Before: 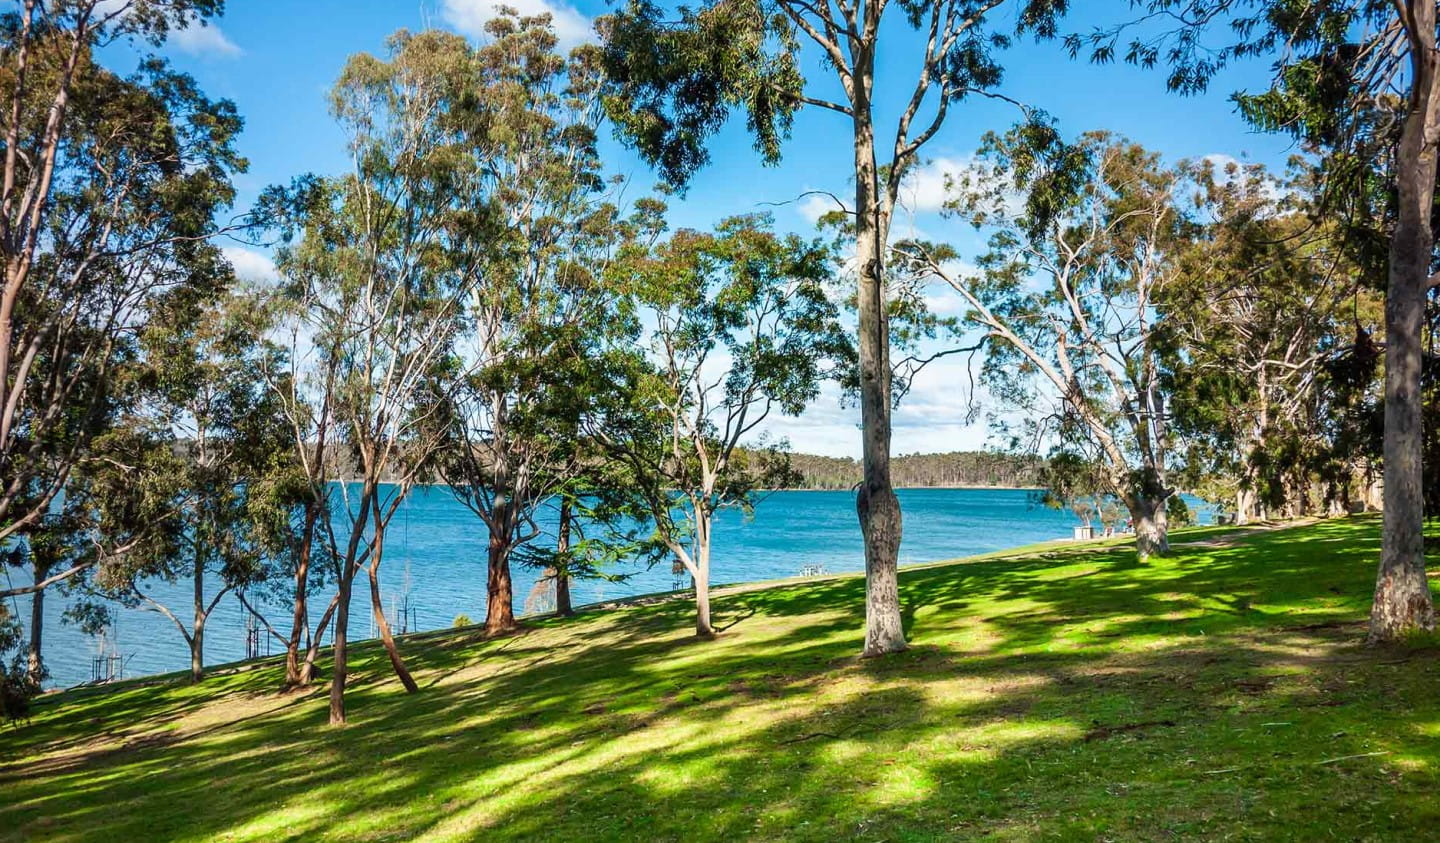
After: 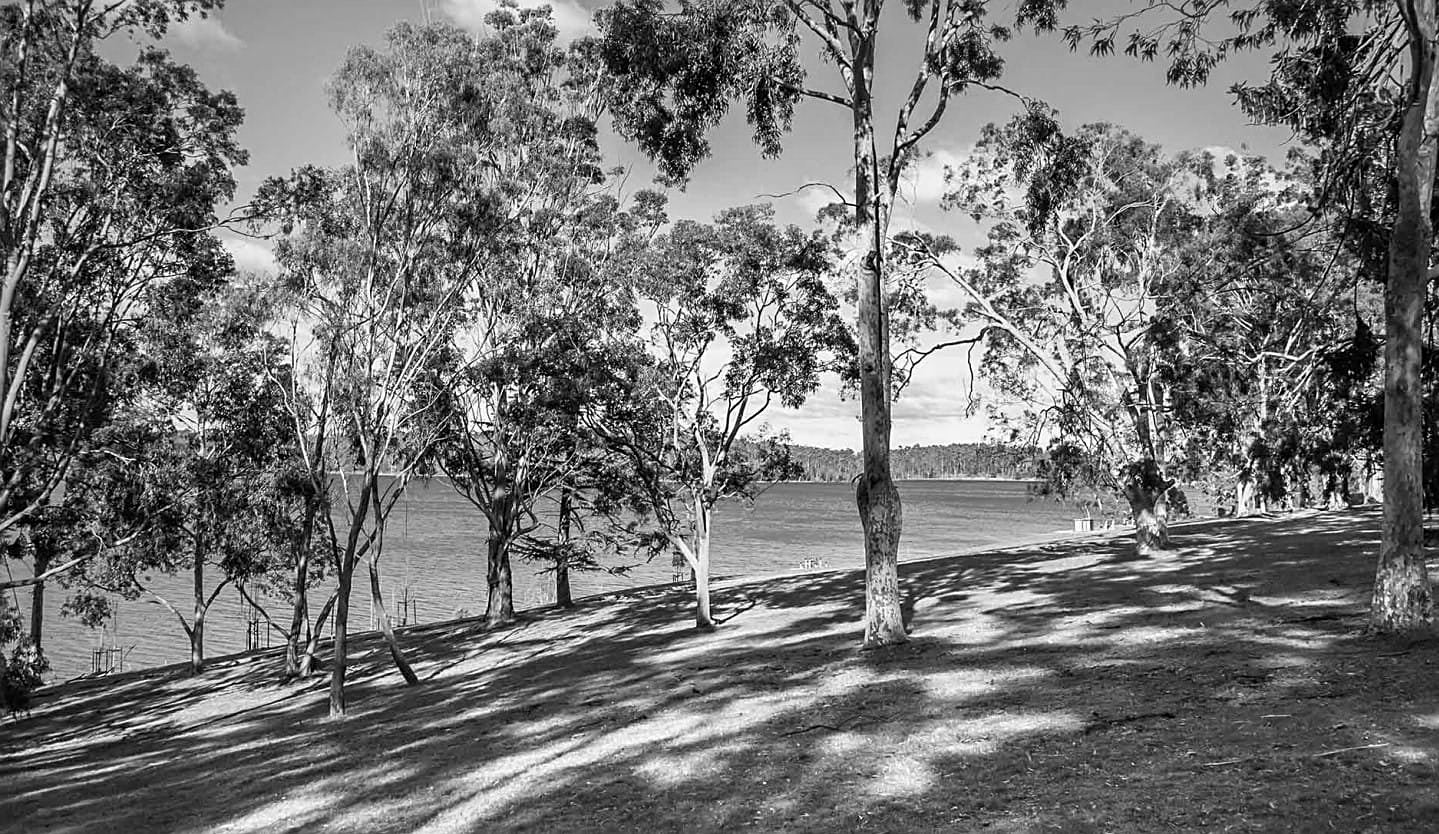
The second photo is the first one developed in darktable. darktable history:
crop: top 1.049%, right 0.001%
monochrome: a -6.99, b 35.61, size 1.4
sharpen: on, module defaults
